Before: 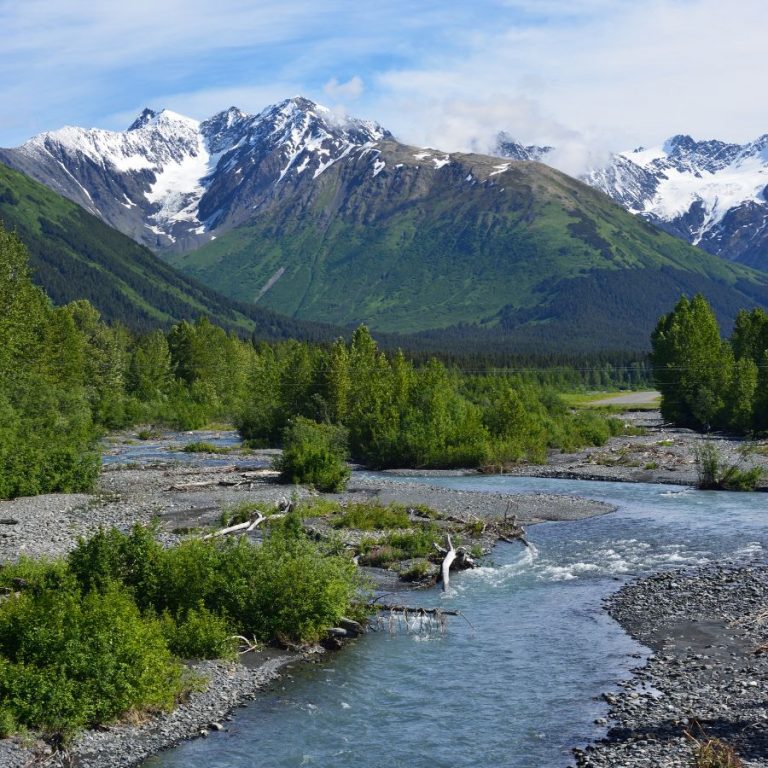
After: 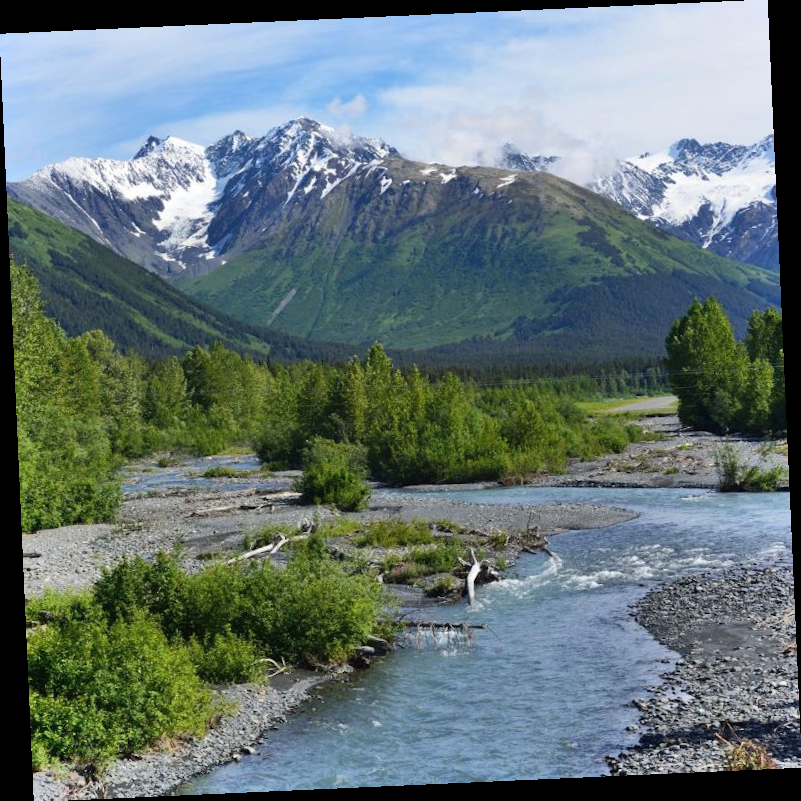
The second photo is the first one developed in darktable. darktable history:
rotate and perspective: rotation -2.56°, automatic cropping off
shadows and highlights: low approximation 0.01, soften with gaussian
